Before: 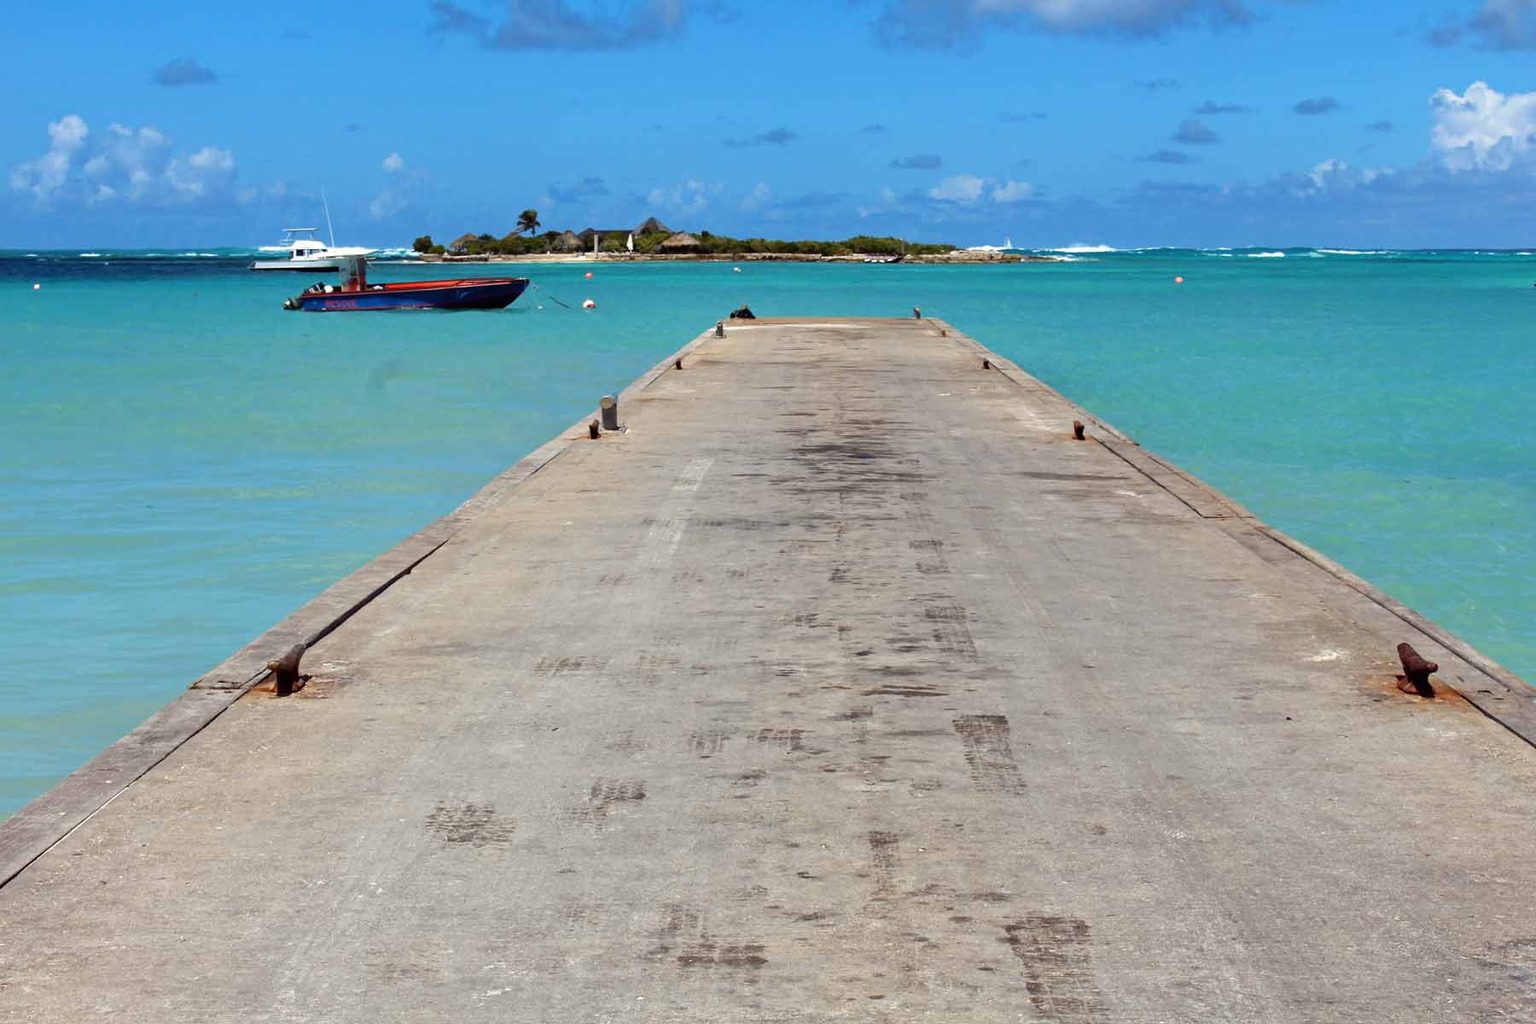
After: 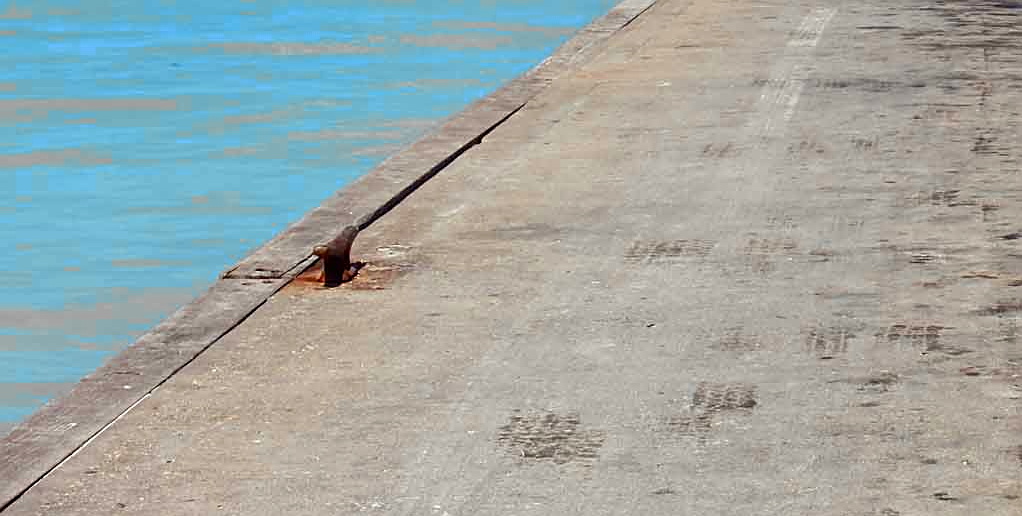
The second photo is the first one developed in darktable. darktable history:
crop: top 44.152%, right 43.177%, bottom 12.769%
color zones: curves: ch0 [(0, 0.363) (0.128, 0.373) (0.25, 0.5) (0.402, 0.407) (0.521, 0.525) (0.63, 0.559) (0.729, 0.662) (0.867, 0.471)]; ch1 [(0, 0.515) (0.136, 0.618) (0.25, 0.5) (0.378, 0) (0.516, 0) (0.622, 0.593) (0.737, 0.819) (0.87, 0.593)]; ch2 [(0, 0.529) (0.128, 0.471) (0.282, 0.451) (0.386, 0.662) (0.516, 0.525) (0.633, 0.554) (0.75, 0.62) (0.875, 0.441)]
sharpen: on, module defaults
